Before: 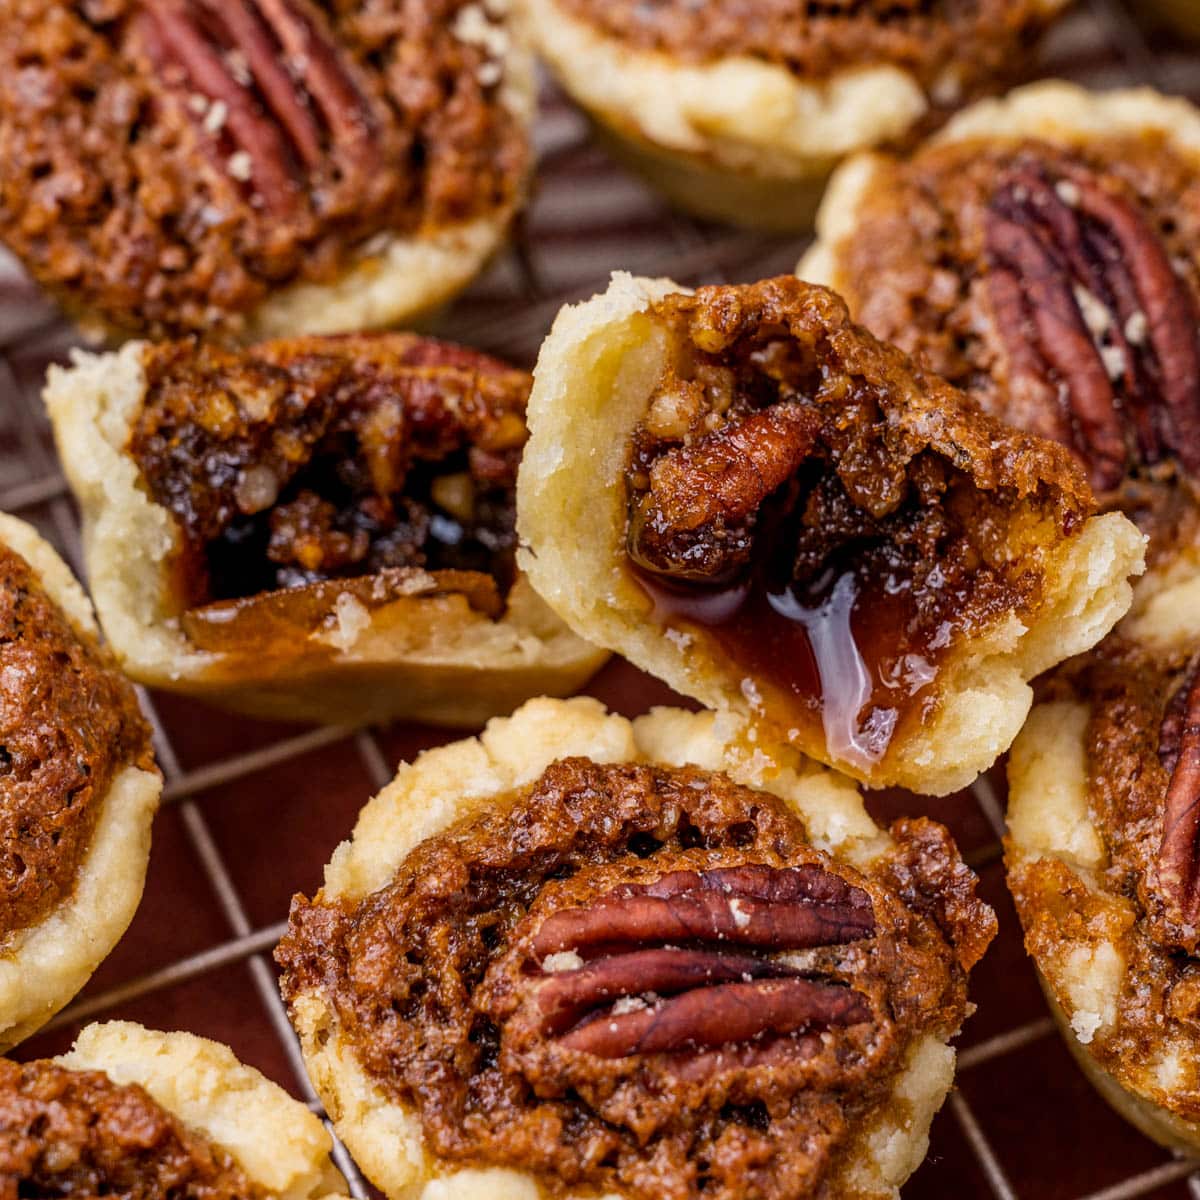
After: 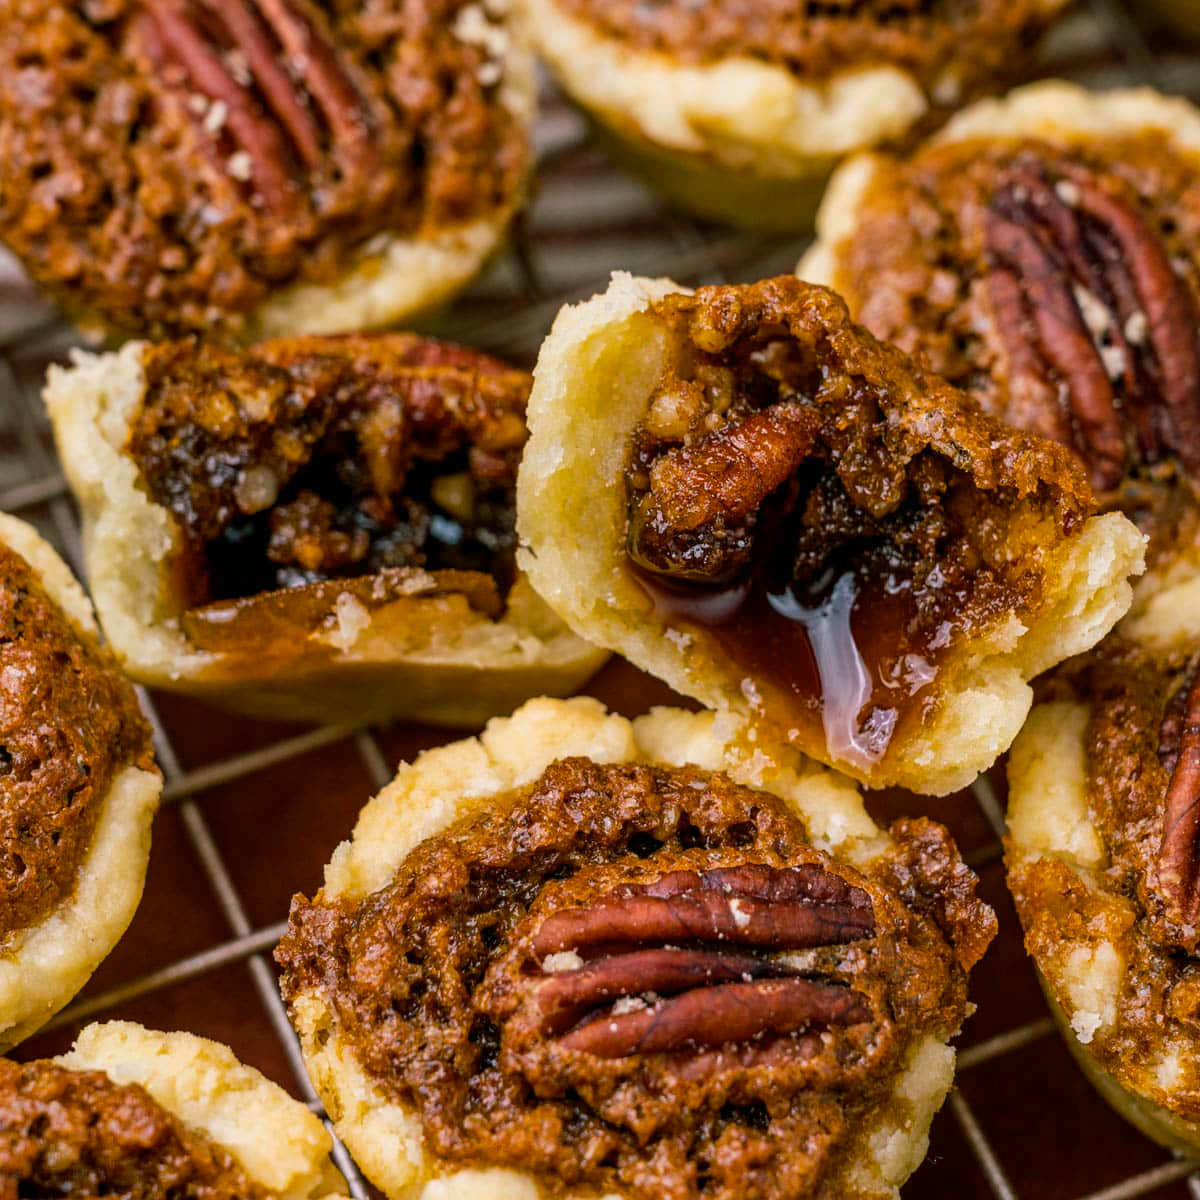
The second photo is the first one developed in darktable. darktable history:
color balance rgb: shadows lift › chroma 11.802%, shadows lift › hue 133.06°, perceptual saturation grading › global saturation 9.811%, global vibrance 20%
